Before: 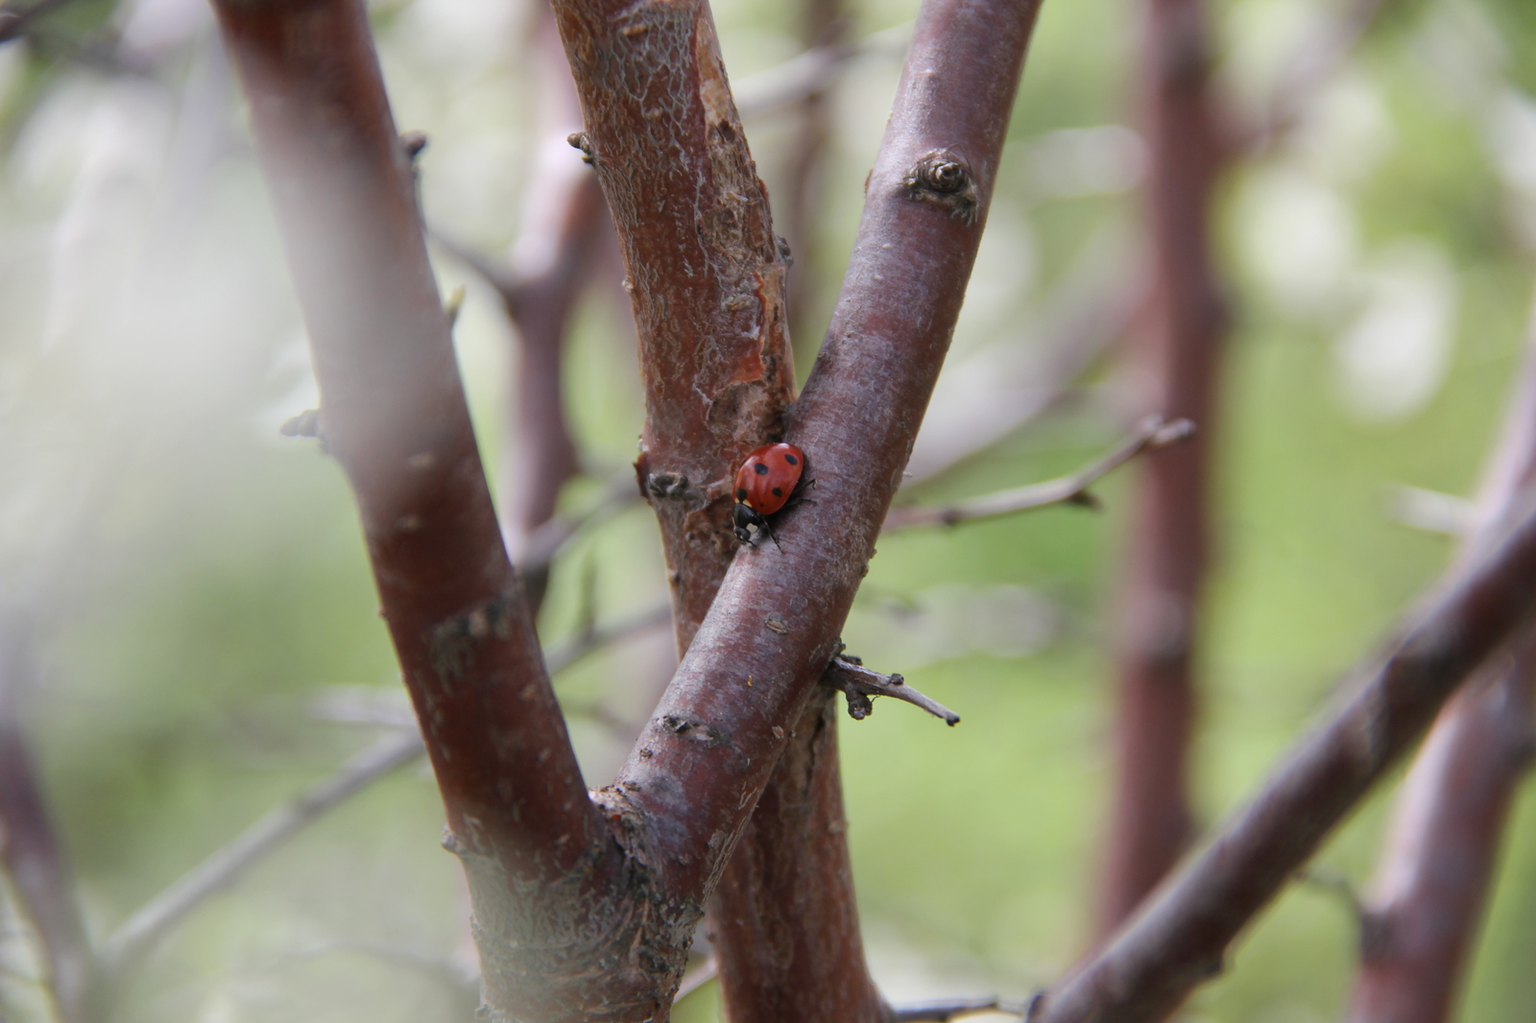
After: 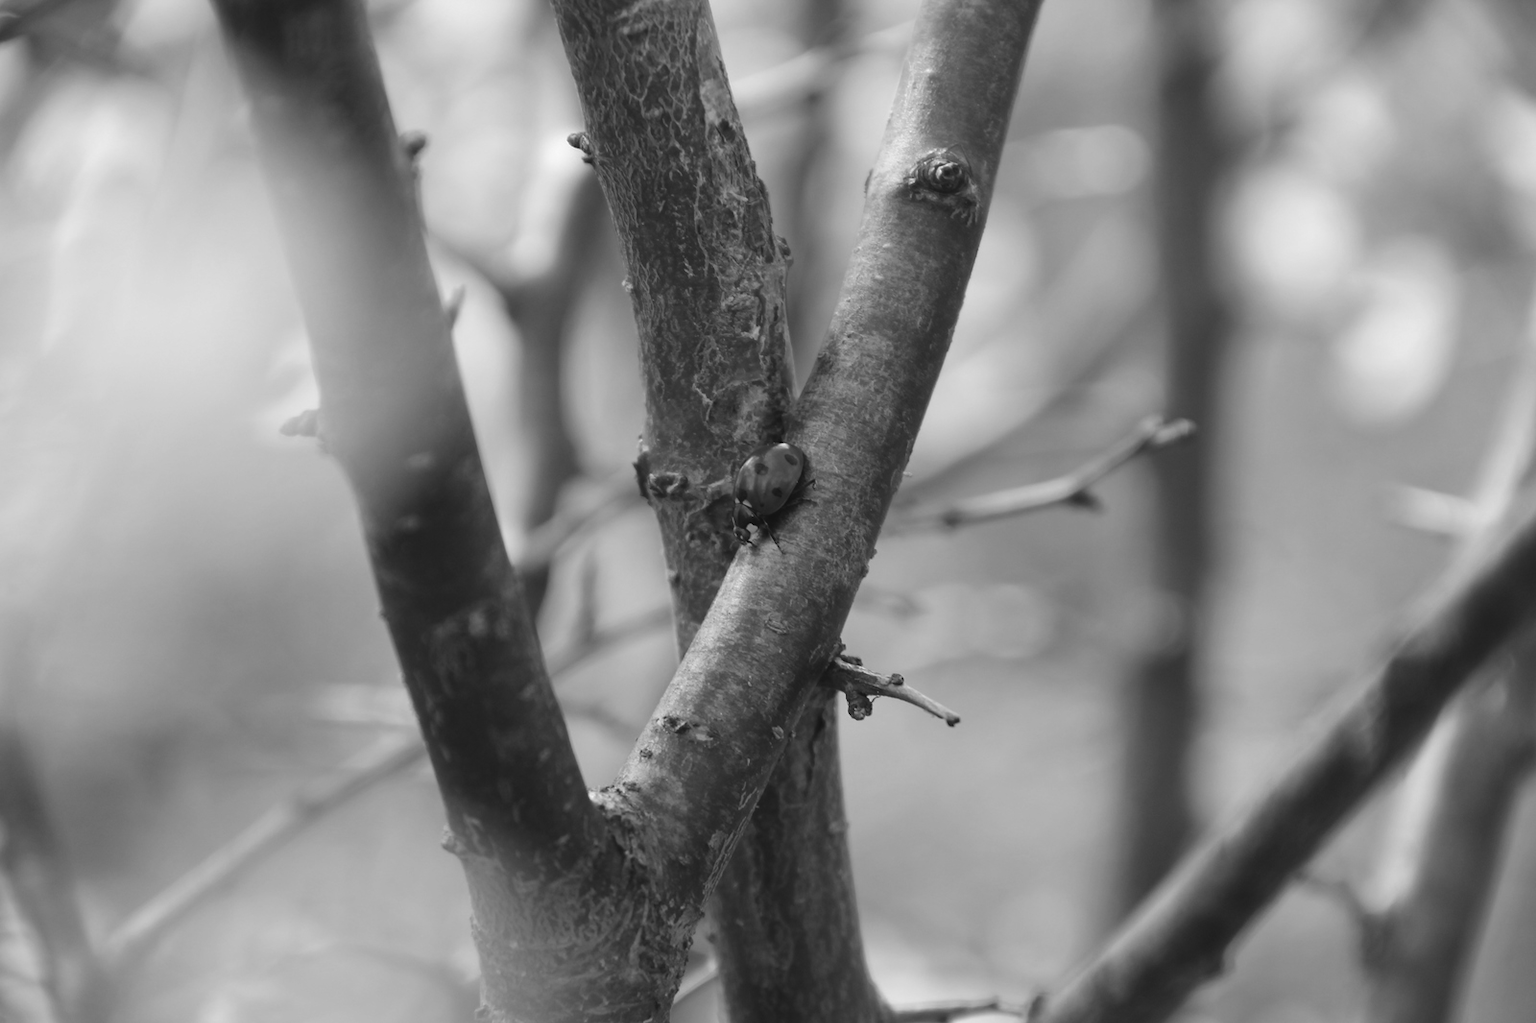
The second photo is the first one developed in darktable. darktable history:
color balance rgb: global offset › luminance 0.469%, perceptual saturation grading › global saturation 20%, perceptual saturation grading › highlights -25.119%, perceptual saturation grading › shadows 50.04%
color calibration: output gray [0.18, 0.41, 0.41, 0], illuminant as shot in camera, x 0.385, y 0.38, temperature 3980.52 K
contrast brightness saturation: saturation -0.061
